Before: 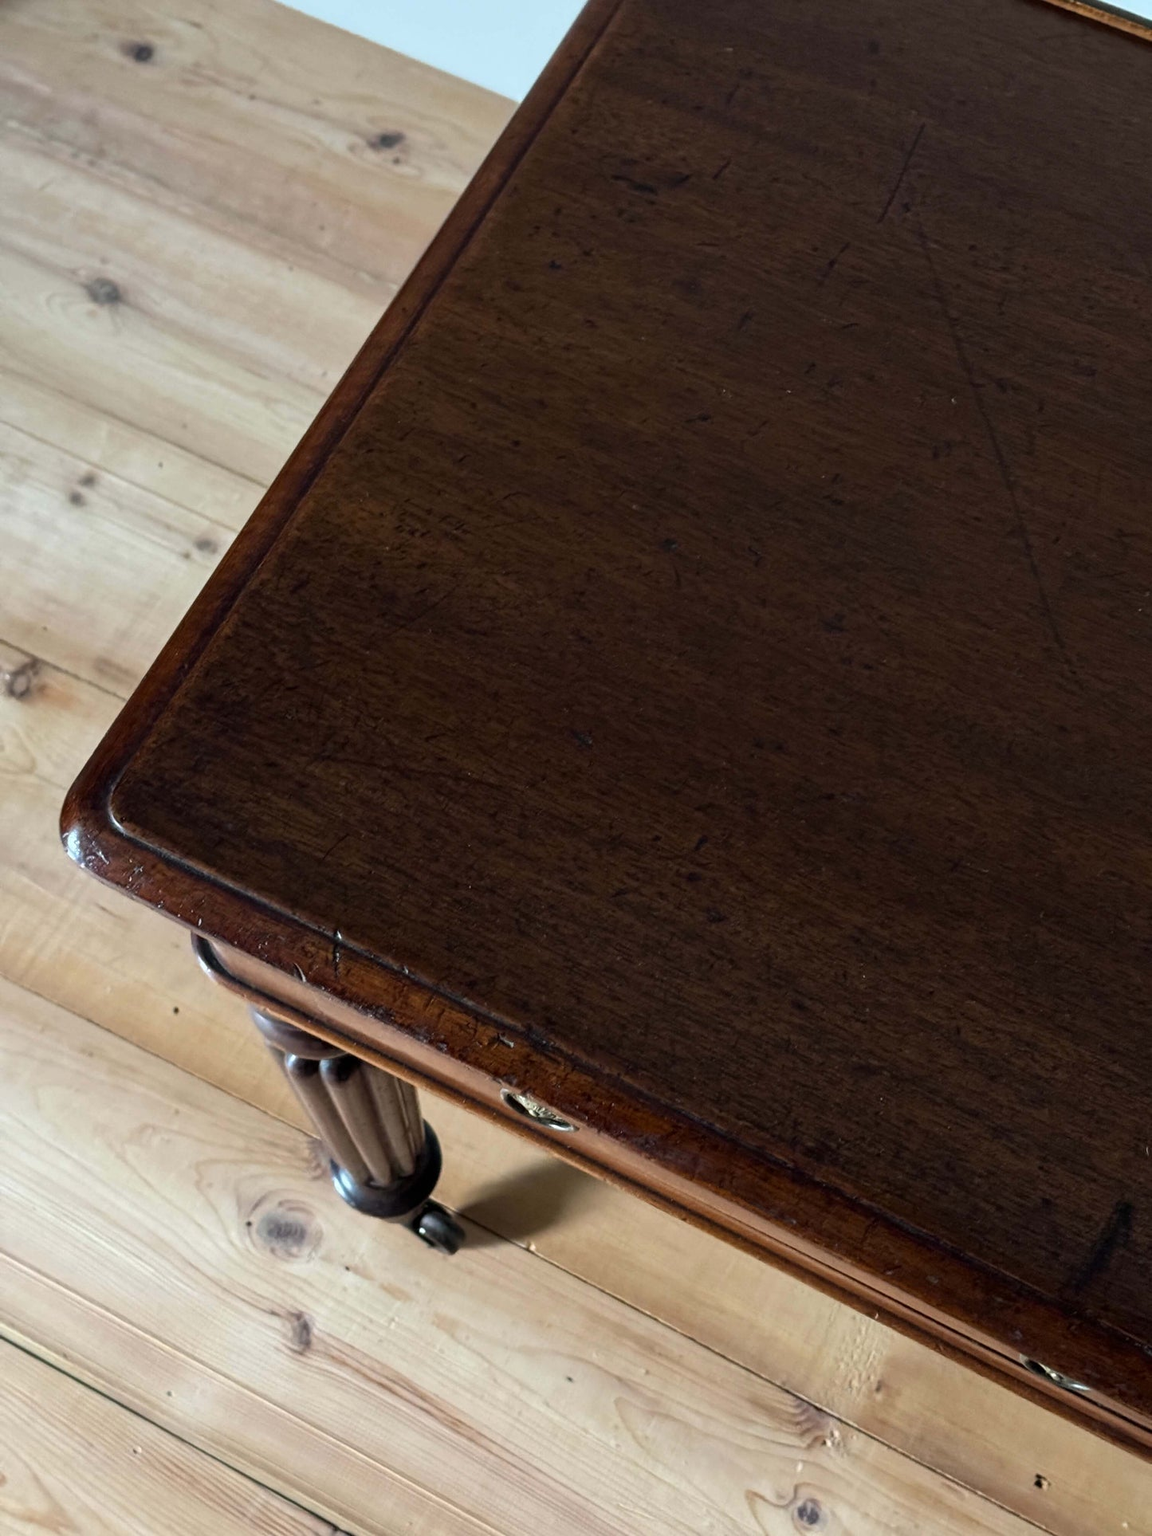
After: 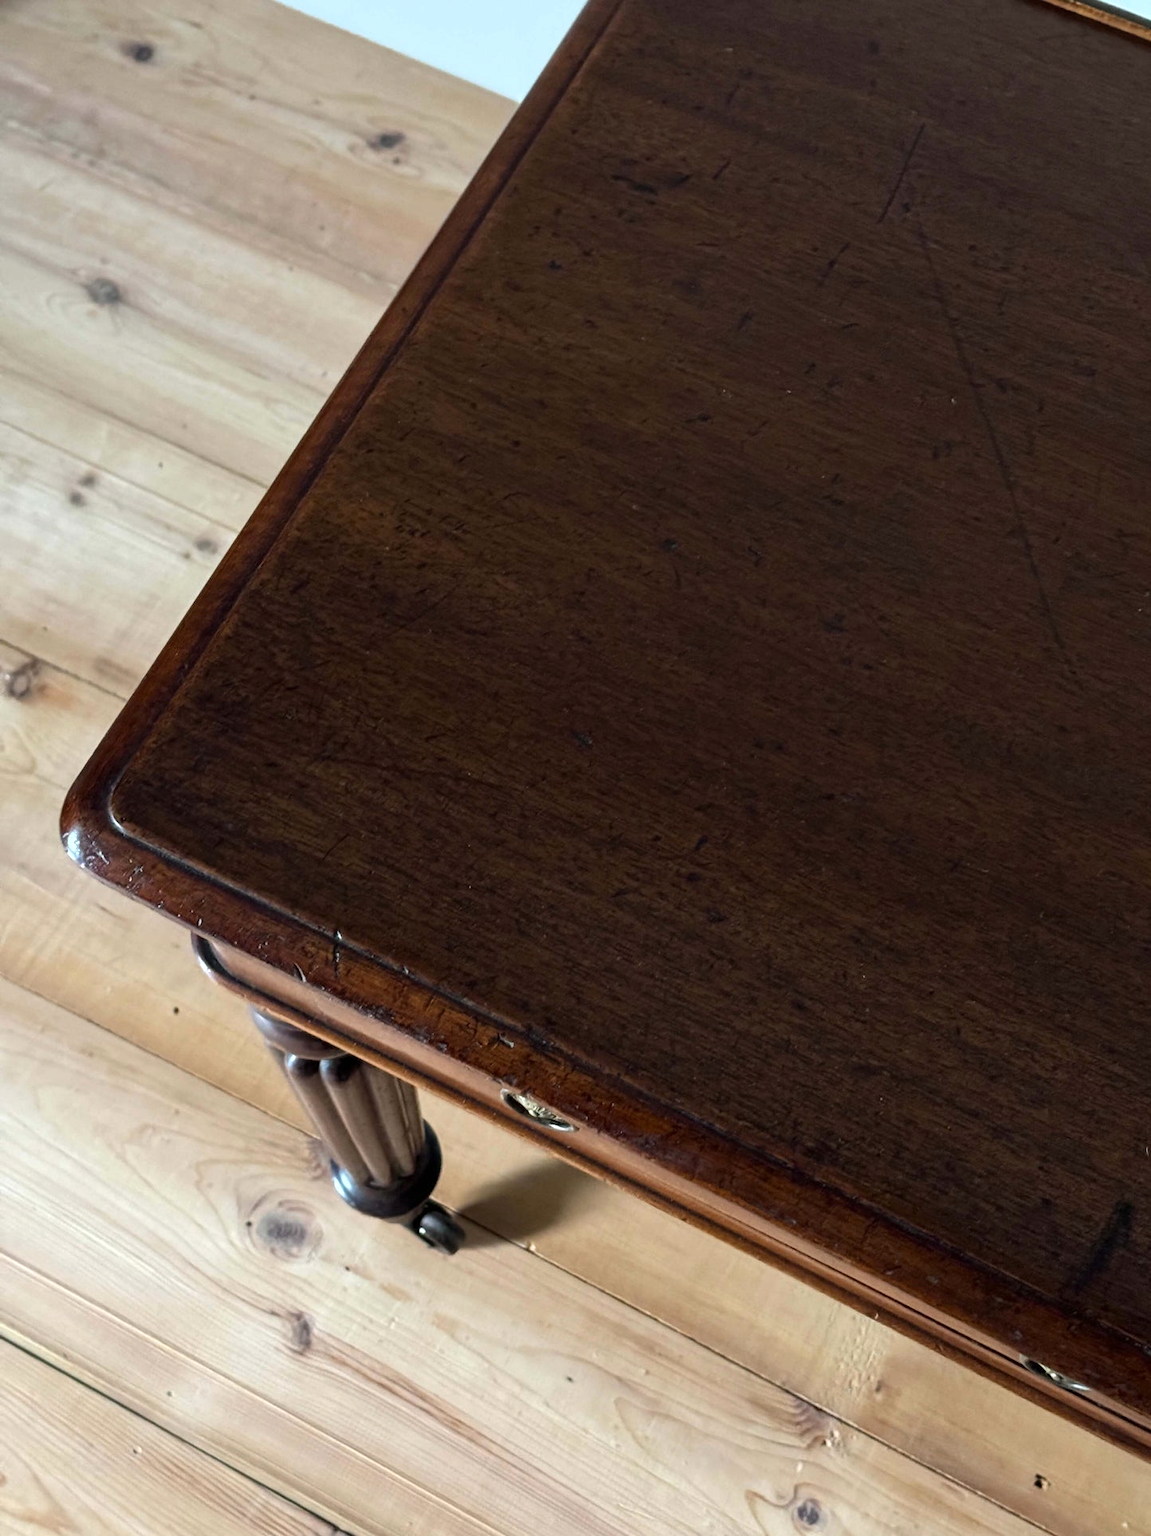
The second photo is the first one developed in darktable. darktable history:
exposure: exposure 0.172 EV, compensate exposure bias true, compensate highlight preservation false
